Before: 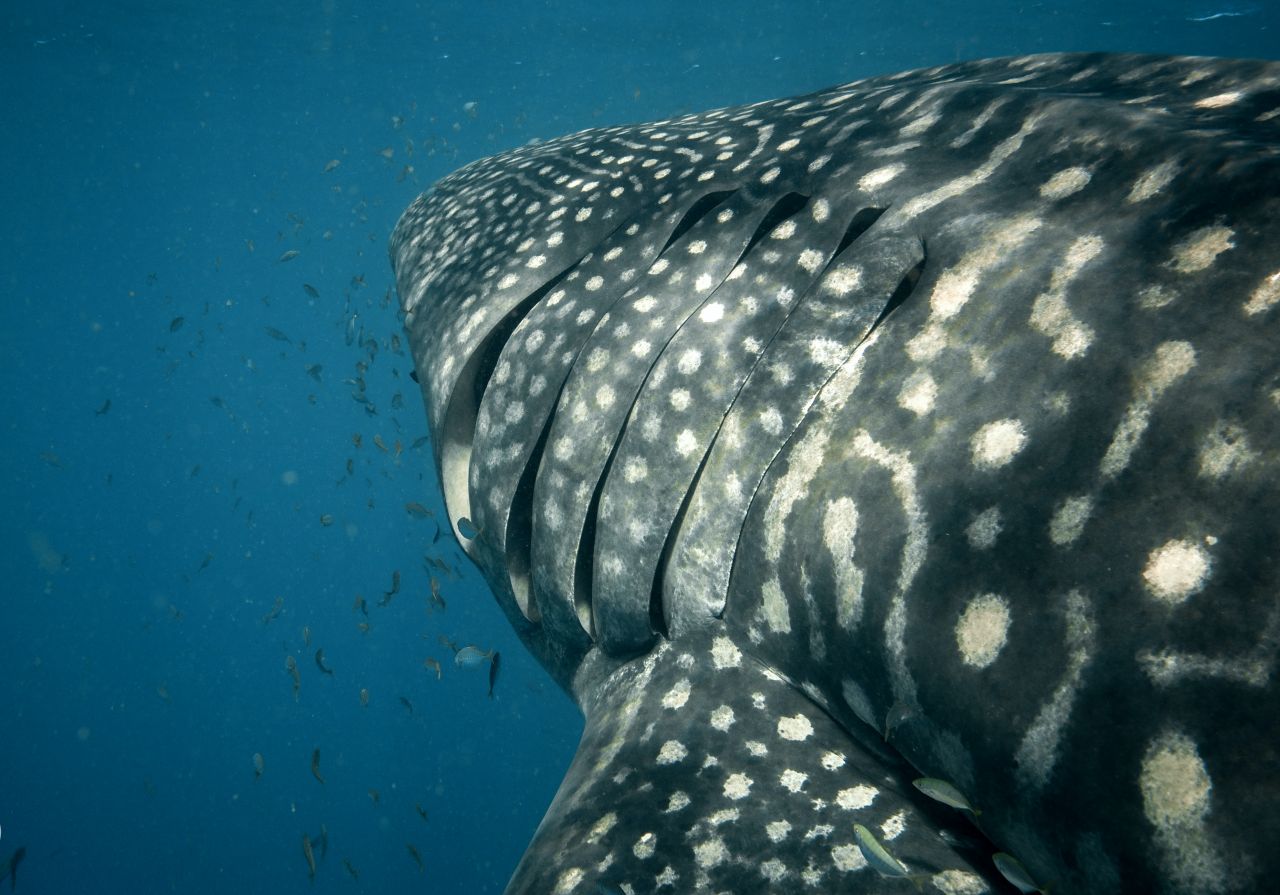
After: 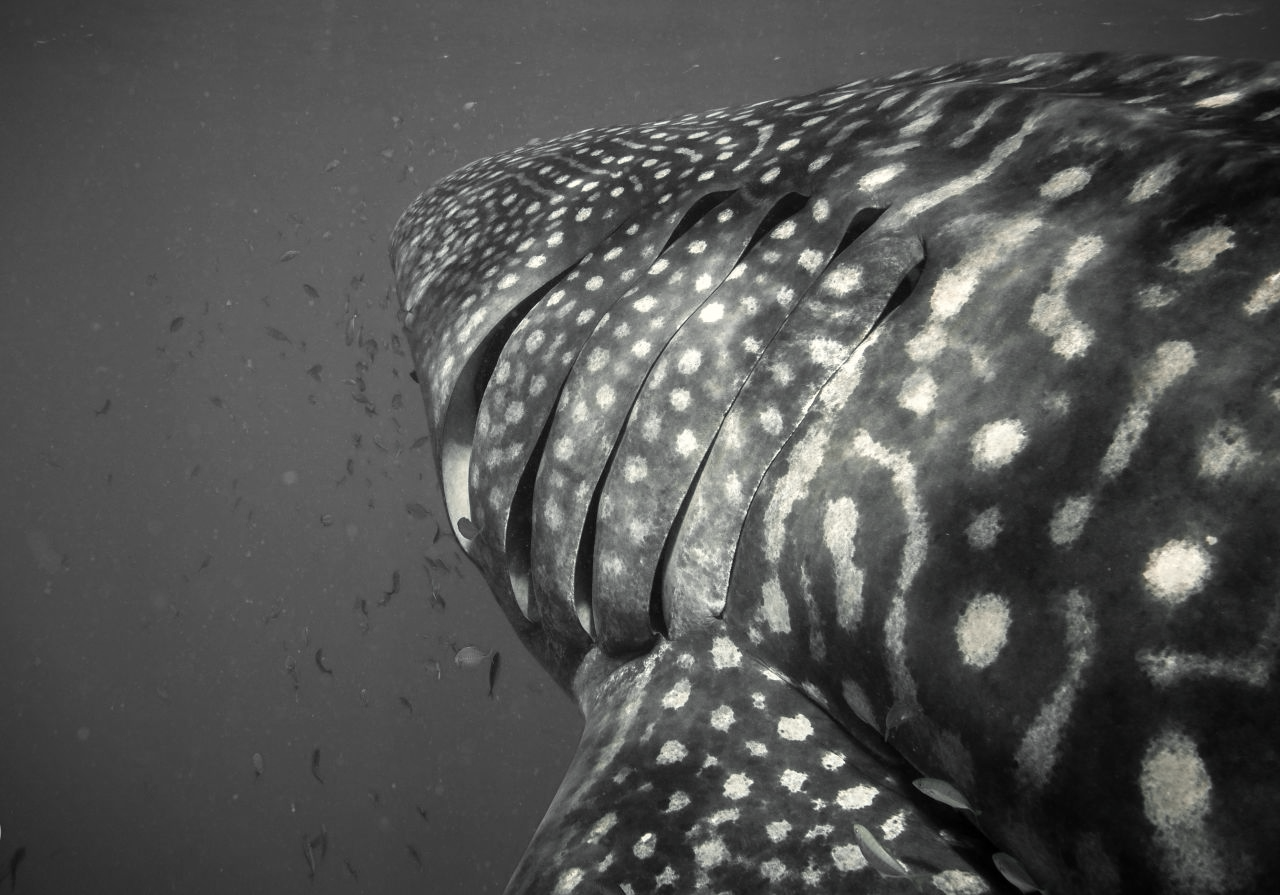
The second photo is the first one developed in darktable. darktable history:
white balance: red 1.029, blue 0.92
vignetting: fall-off start 97.23%, saturation -0.024, center (-0.033, -0.042), width/height ratio 1.179, unbound false
color zones: curves: ch1 [(0, 0.831) (0.08, 0.771) (0.157, 0.268) (0.241, 0.207) (0.562, -0.005) (0.714, -0.013) (0.876, 0.01) (1, 0.831)]
